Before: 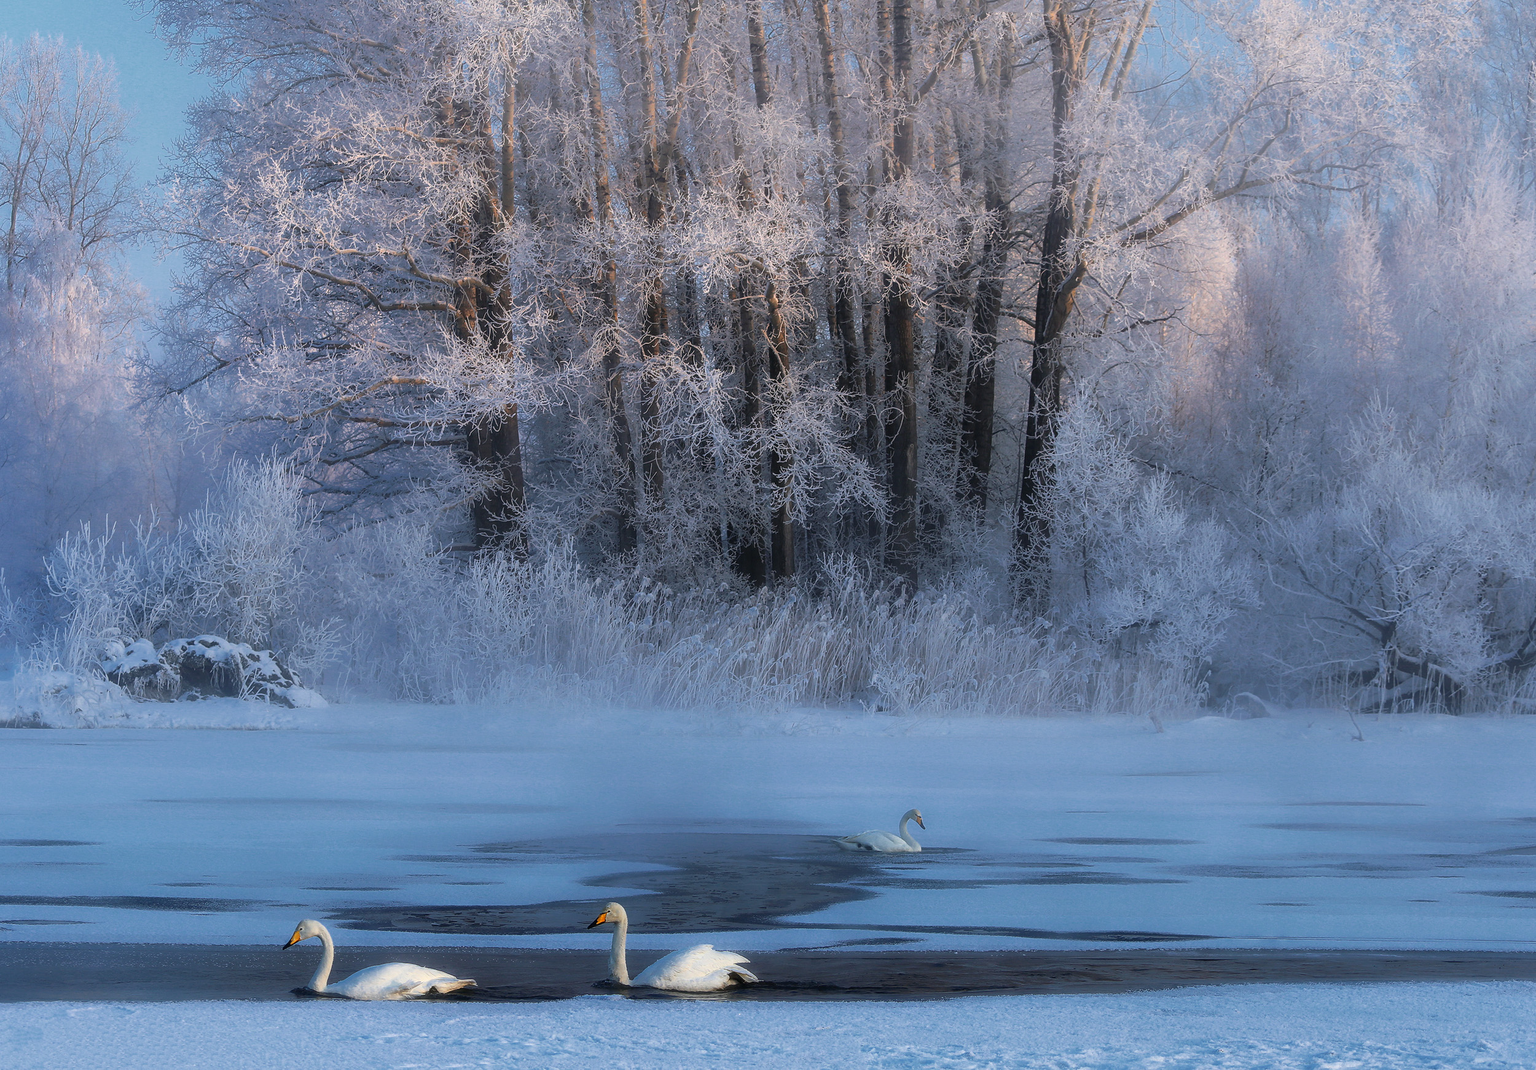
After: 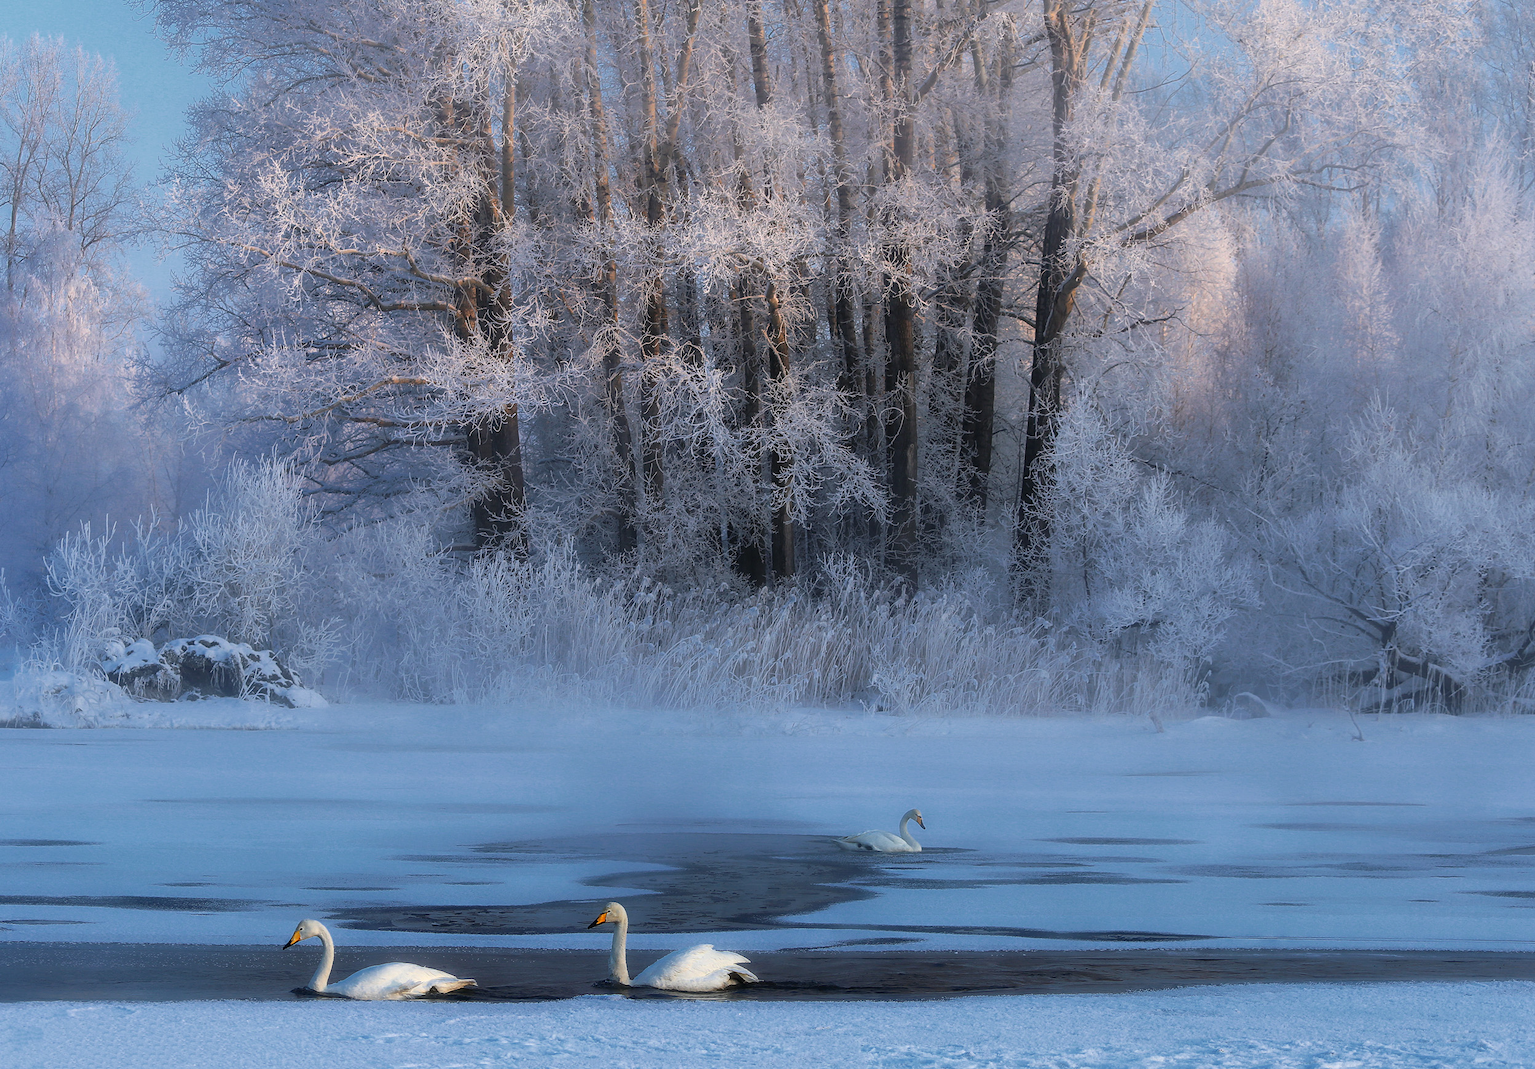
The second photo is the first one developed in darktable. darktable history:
levels: mode automatic, levels [0, 0.43, 0.984]
